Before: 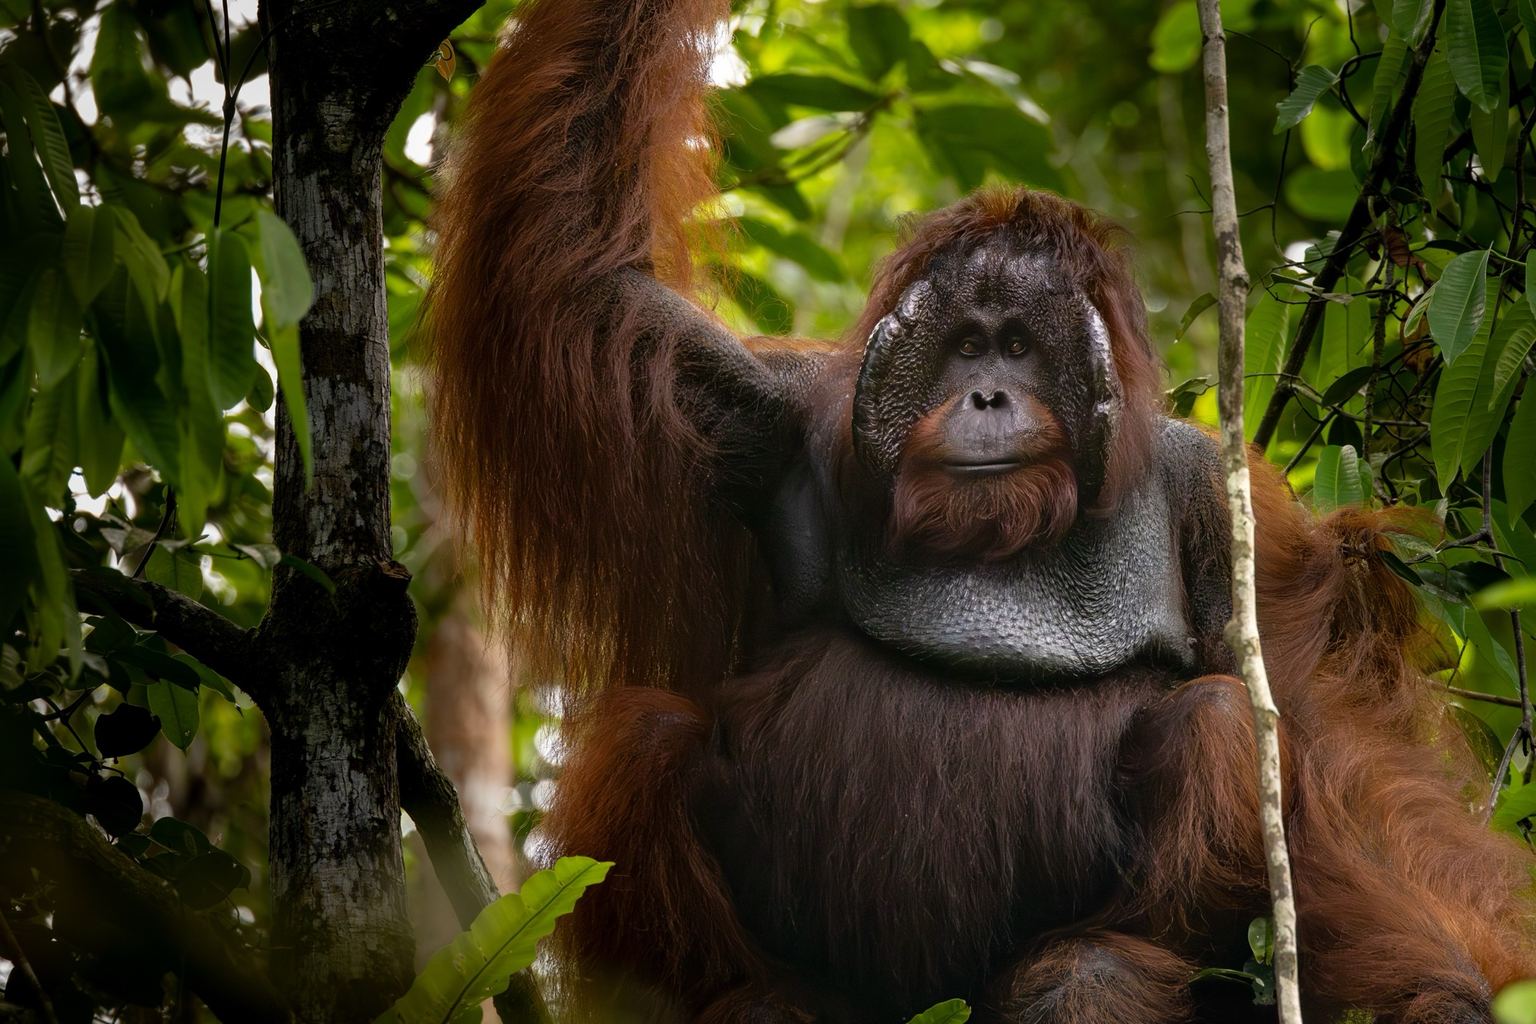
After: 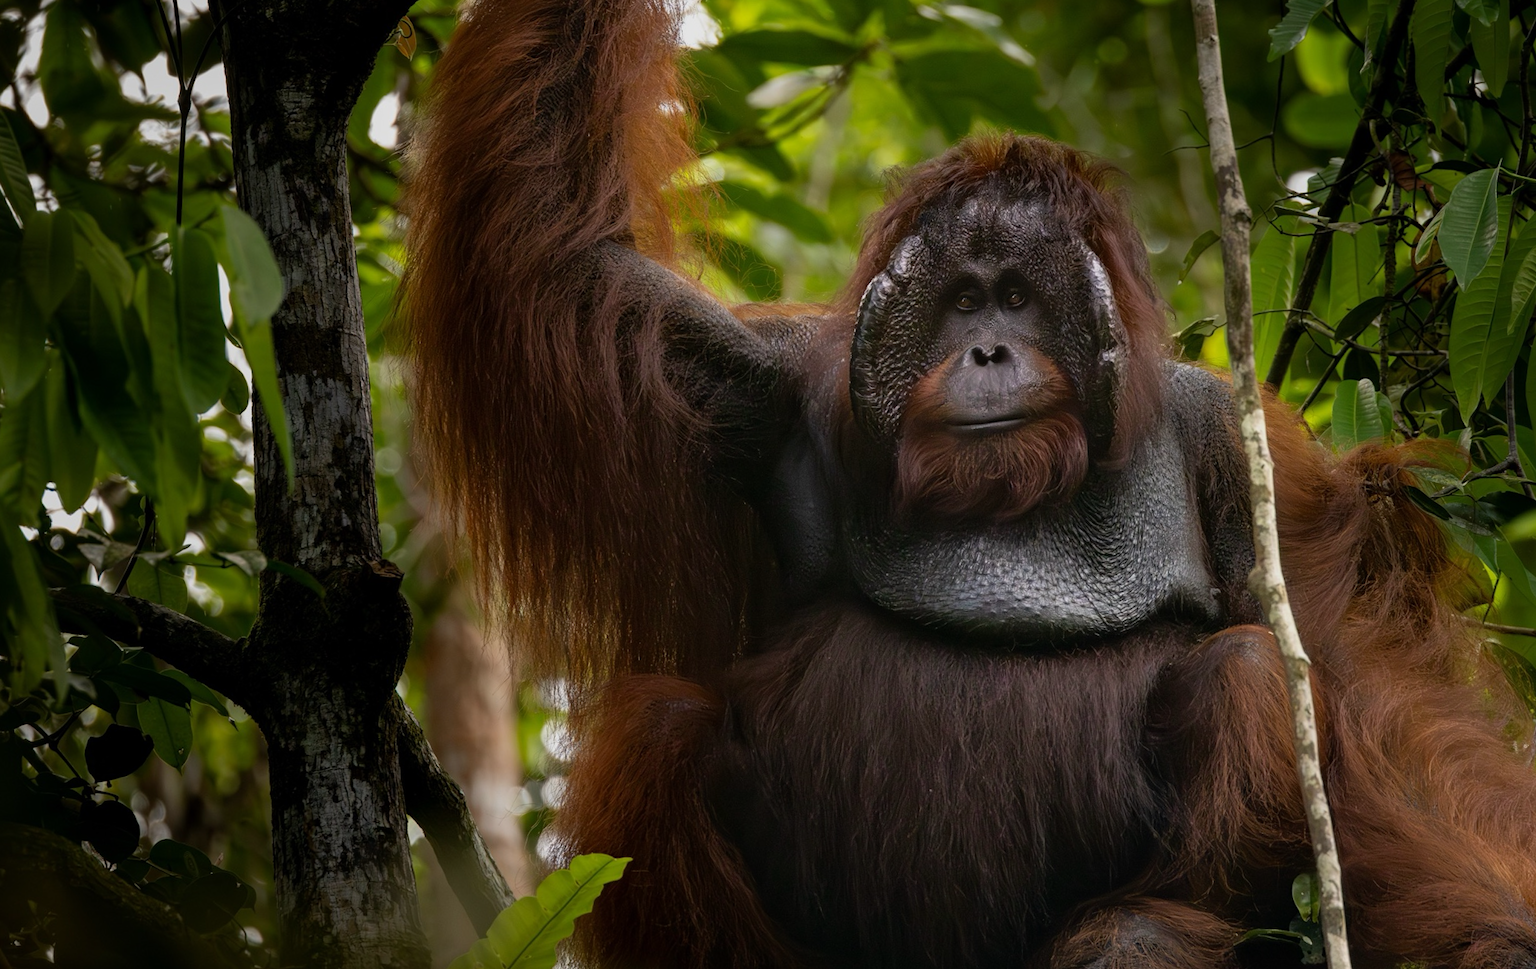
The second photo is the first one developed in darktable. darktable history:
rotate and perspective: rotation -3.52°, crop left 0.036, crop right 0.964, crop top 0.081, crop bottom 0.919
exposure: exposure -0.36 EV, compensate highlight preservation false
